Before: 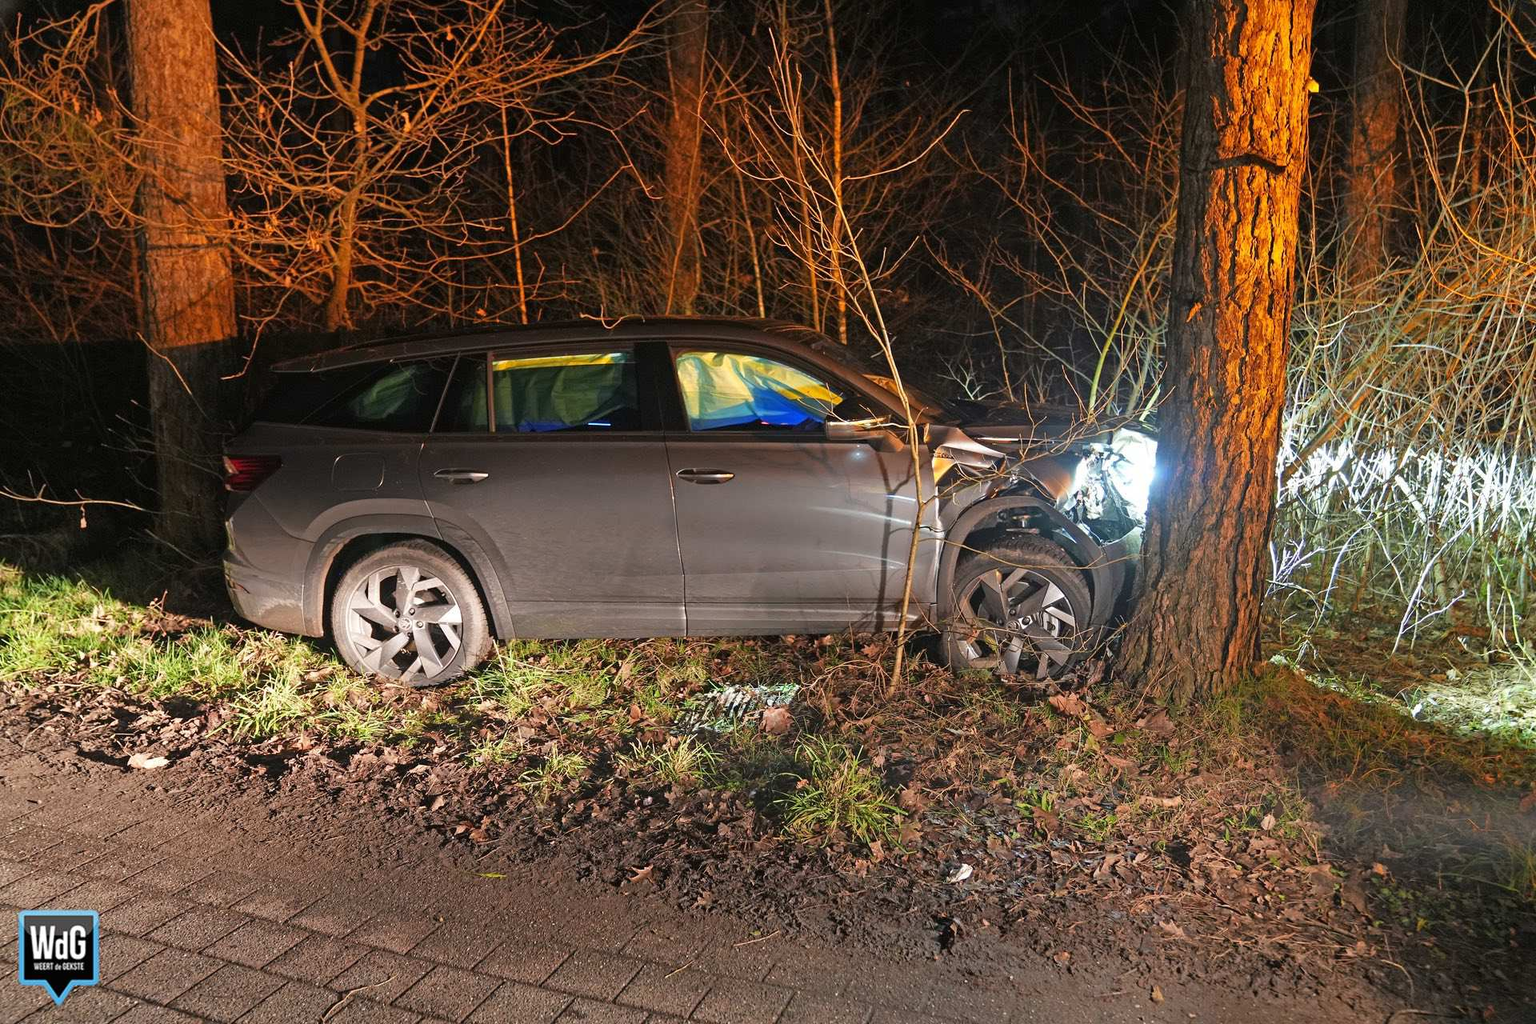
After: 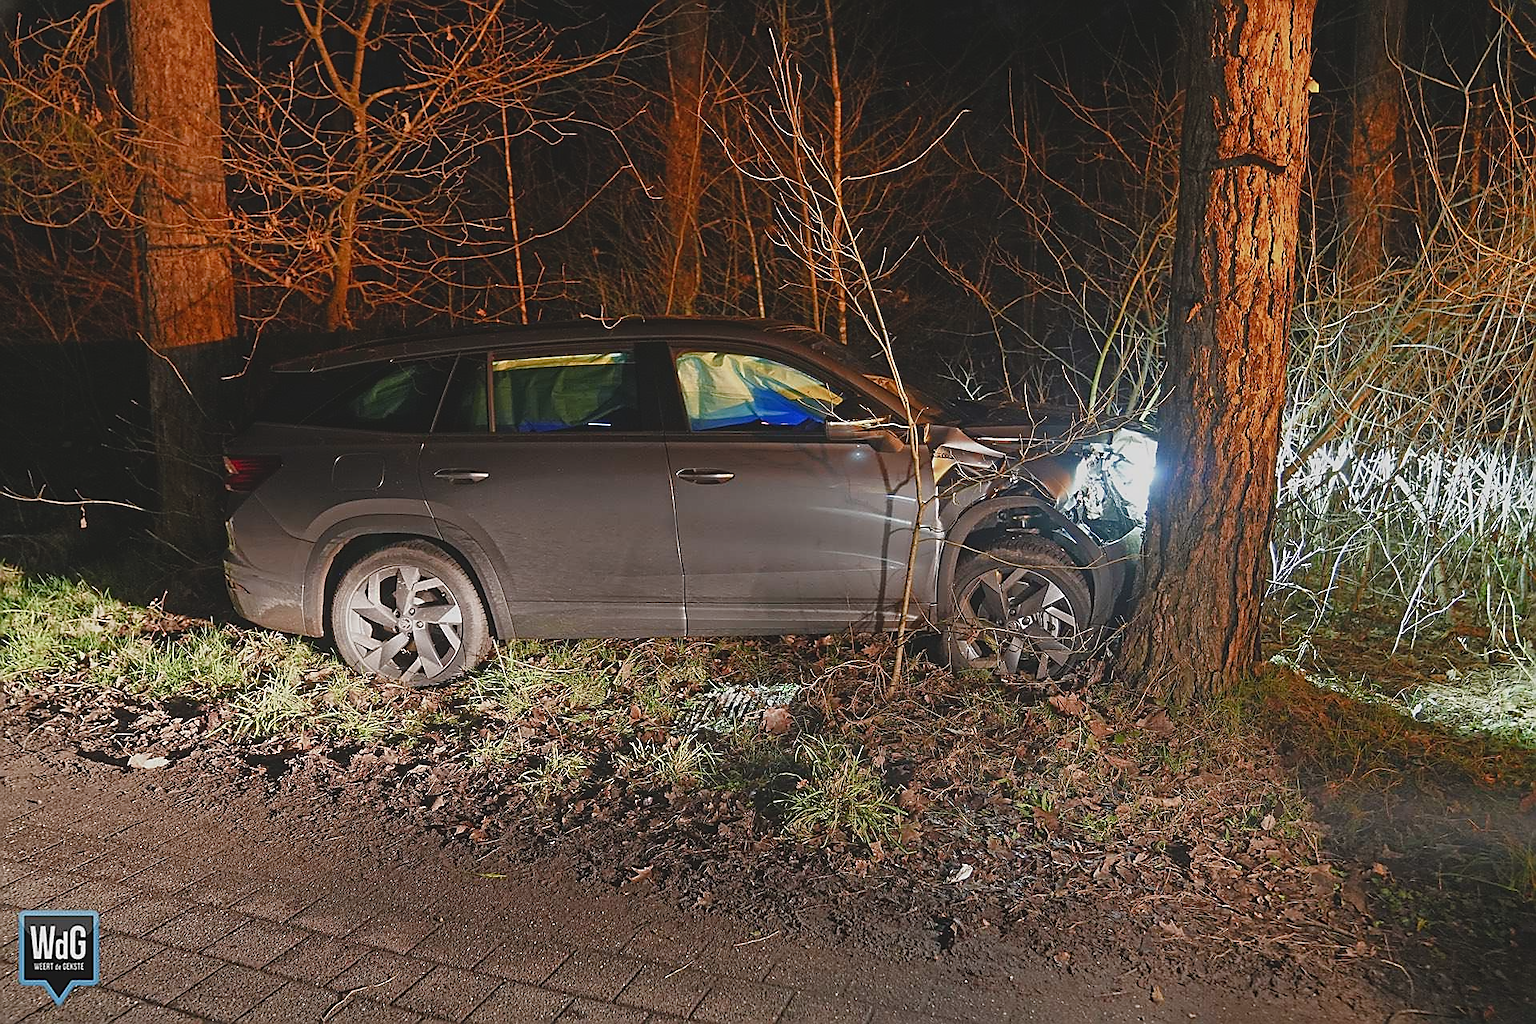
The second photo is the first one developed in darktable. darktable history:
exposure: black level correction -0.015, exposure -0.528 EV, compensate exposure bias true, compensate highlight preservation false
sharpen: radius 1.428, amount 1.255, threshold 0.76
color balance rgb: power › hue 71.59°, highlights gain › chroma 0.106%, highlights gain › hue 330.84°, linear chroma grading › global chroma -15.552%, perceptual saturation grading › global saturation 20%, perceptual saturation grading › highlights -50.542%, perceptual saturation grading › shadows 30.67%, global vibrance 20%
